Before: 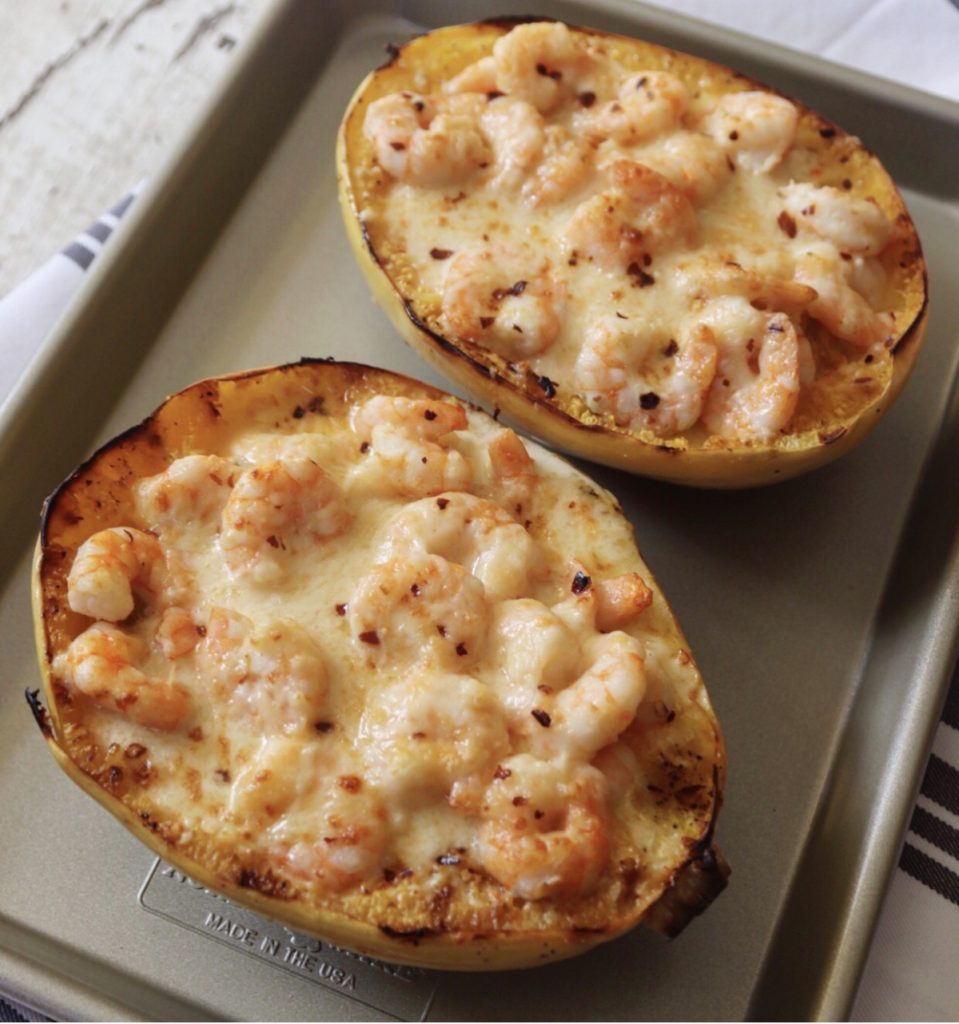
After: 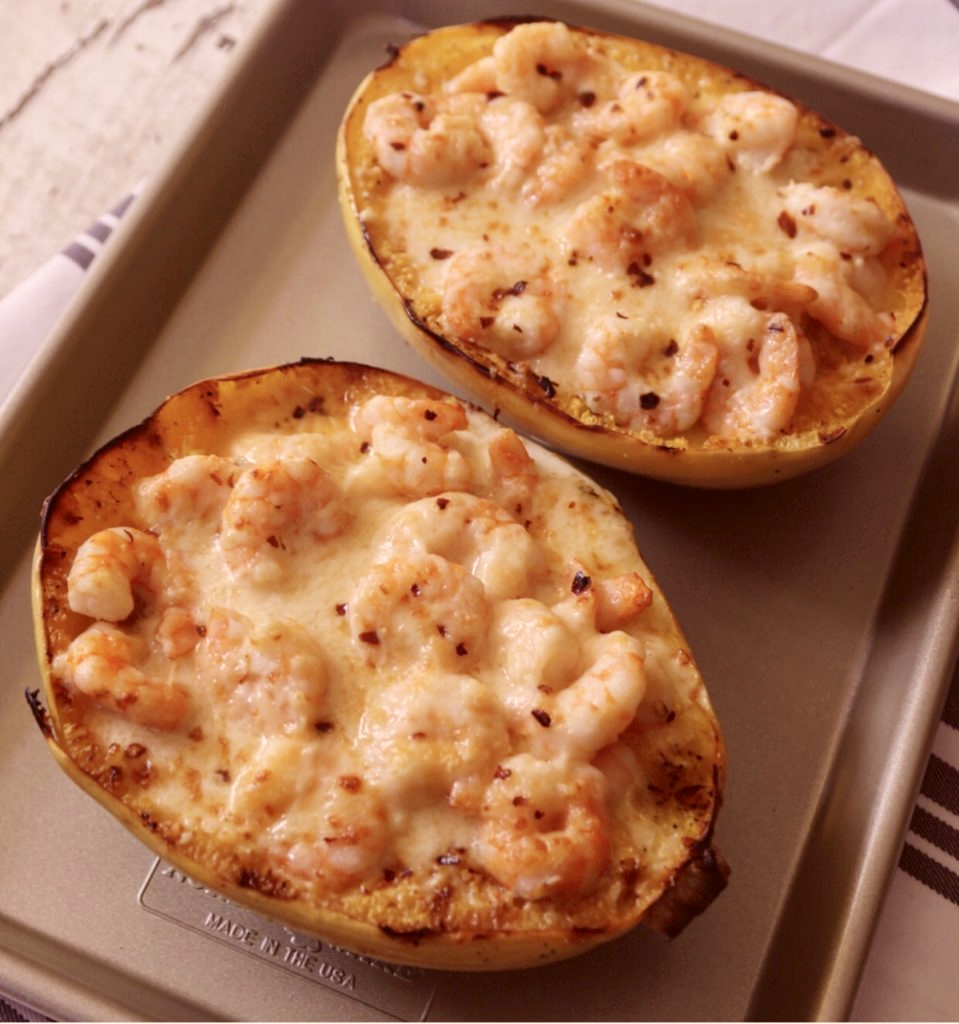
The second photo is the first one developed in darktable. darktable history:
rgb levels: mode RGB, independent channels, levels [[0, 0.474, 1], [0, 0.5, 1], [0, 0.5, 1]]
tone equalizer: on, module defaults
color correction: highlights a* 6.27, highlights b* 8.19, shadows a* 5.94, shadows b* 7.23, saturation 0.9
